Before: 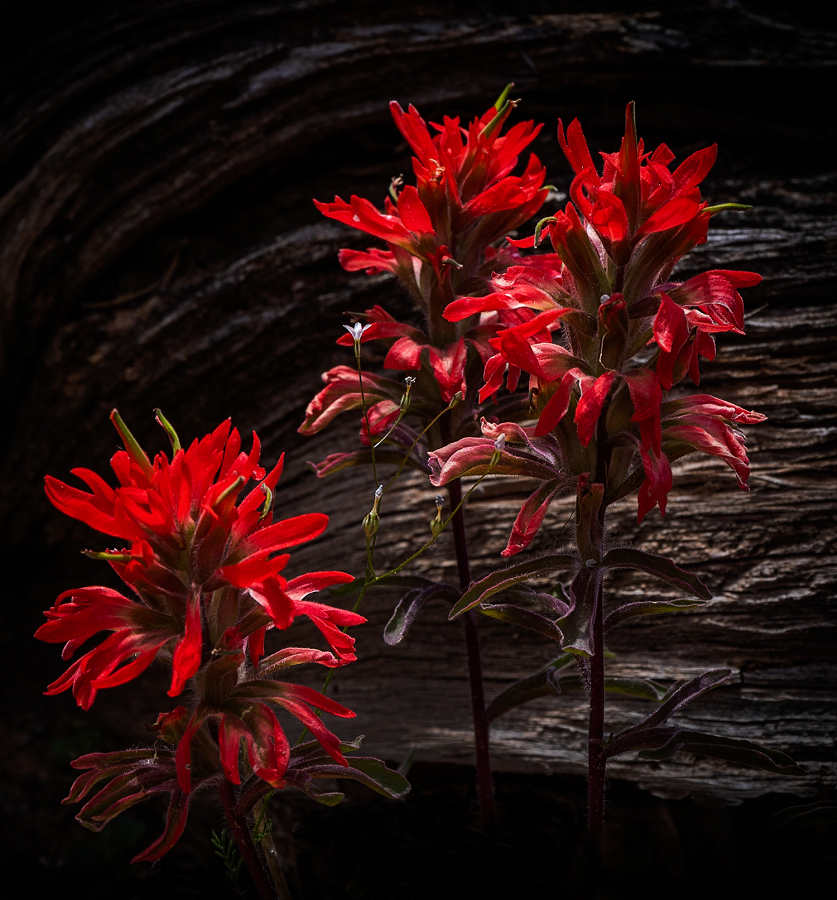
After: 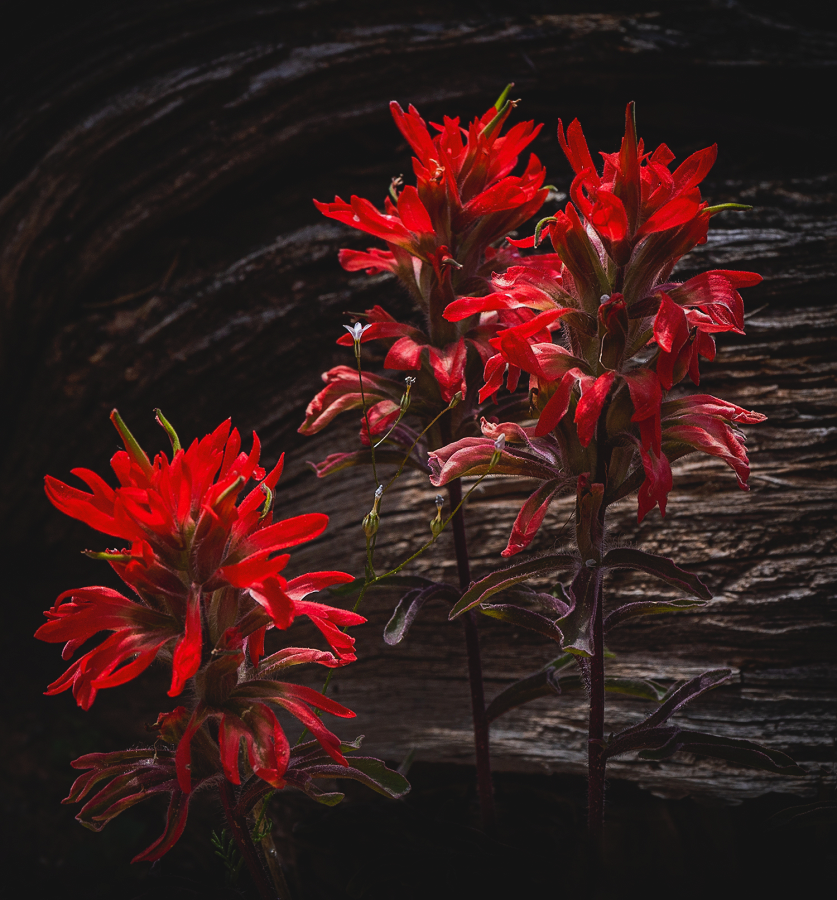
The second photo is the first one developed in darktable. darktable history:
contrast brightness saturation: contrast -0.117
